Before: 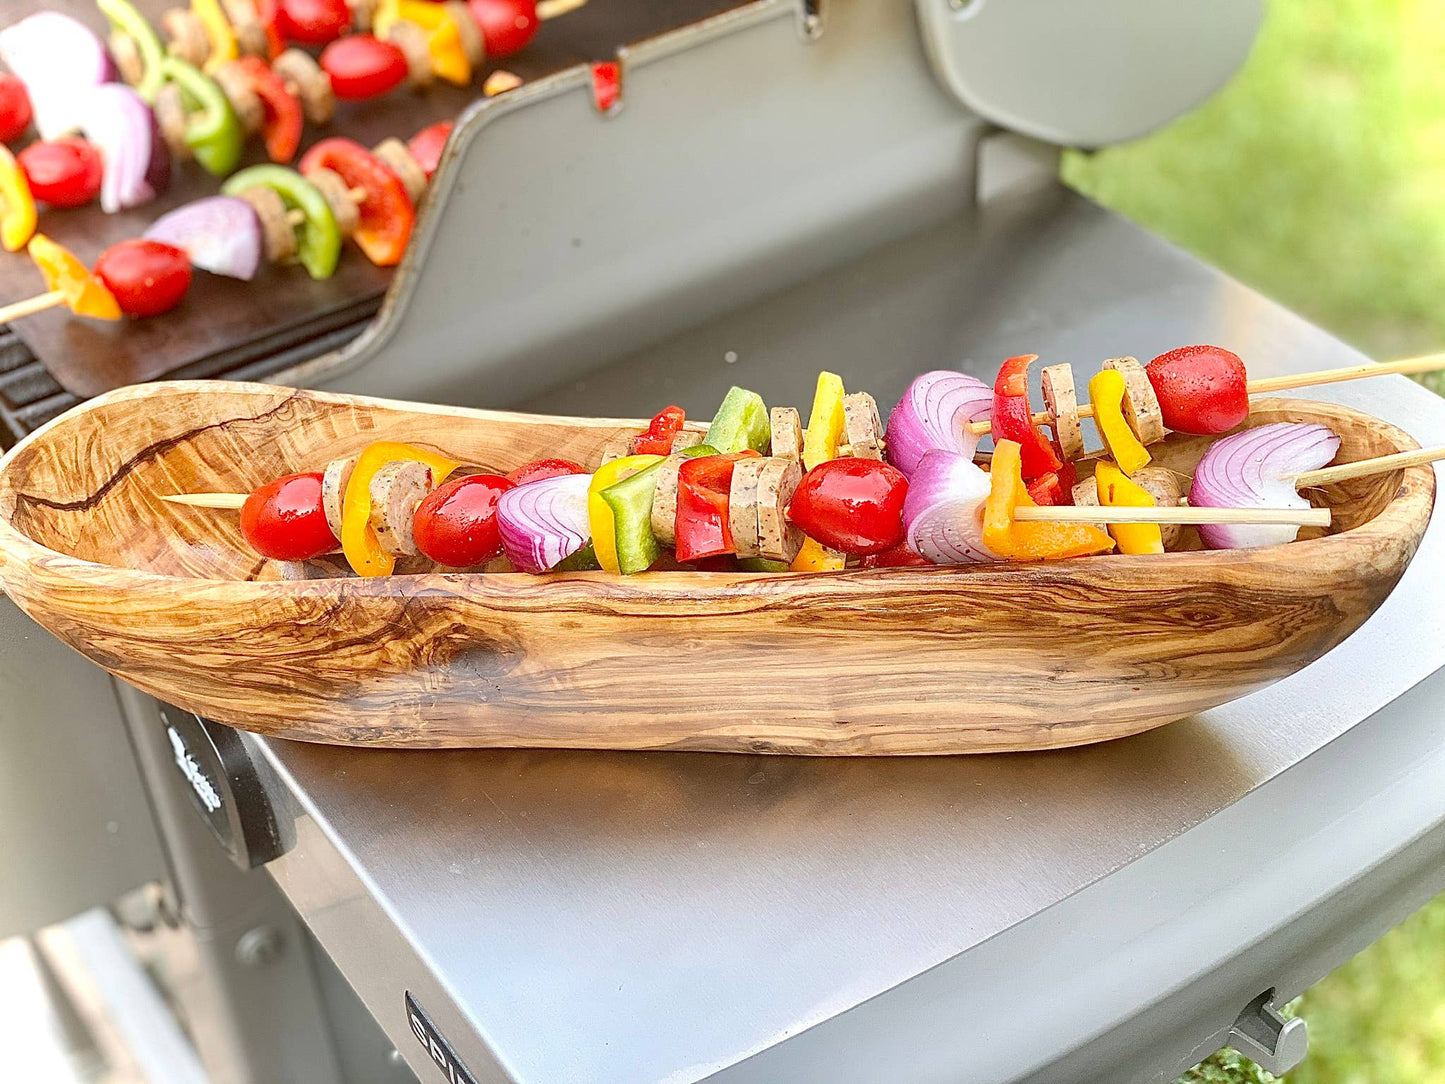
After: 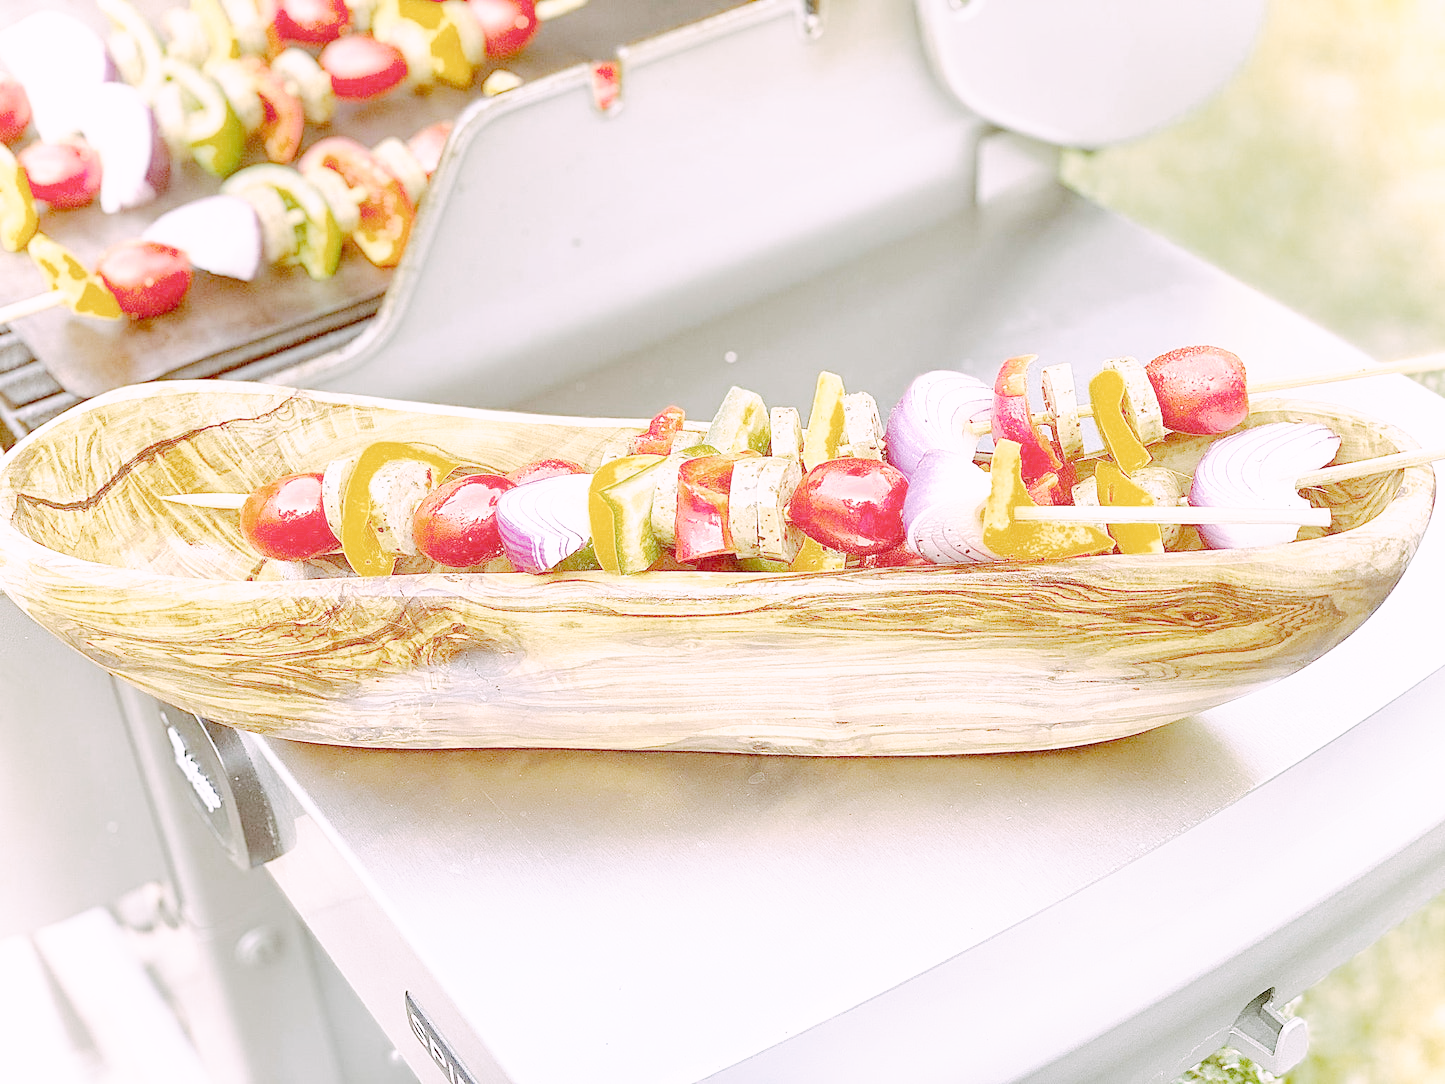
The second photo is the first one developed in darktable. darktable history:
tone curve: curves: ch0 [(0, 0) (0.003, 0) (0.011, 0.001) (0.025, 0.001) (0.044, 0.003) (0.069, 0.009) (0.1, 0.018) (0.136, 0.032) (0.177, 0.074) (0.224, 0.13) (0.277, 0.218) (0.335, 0.321) (0.399, 0.425) (0.468, 0.523) (0.543, 0.617) (0.623, 0.708) (0.709, 0.789) (0.801, 0.873) (0.898, 0.967) (1, 1)], preserve colors none
color look up table: target L [87.39, 80, 82.72, 75.89, 46.02, 64.04, 69.61, 62.44, 43.76, 56.91, 46.17, 48.37, 36.92, 22.93, 200, 91.63, 76.68, 82.02, 63.41, 60.9, 62.34, 56.16, 53.36, 46.67, 38.33, 39.26, 34.3, 28.75, 4.328, 84.37, 77.18, 74.55, 73.91, 62.2, 62.27, 55.33, 53.76, 49.53, 50.11, 44.61, 39.3, 22.54, 30.95, 22.18, 86.99, 85.43, 70.11, 71.9, 50.87], target a [0.802, -4.306, -6.637, -47.98, -34.51, -40.82, -19.77, -45.99, -31.48, -14.5, -18.85, -27.99, -24.33, -12.58, 0, 9.534, 5.534, 7.217, 35.86, 11.29, 53.8, 61.21, 15.14, 43.86, 5.077, 34.77, 21.38, 4.396, 4.749, 14.4, 25.35, 12.95, 33.71, -14.96, 64.65, 9.837, 14.11, 34.7, 56.21, 16.84, 34.45, 7.065, 30.08, 11.84, -6.923, -8.288, -45.14, -29.86, -5.465], target b [3.984, 51.38, 25.25, -2.352, 32.22, 41.35, 1.571, 25.88, 26.4, 31.12, 34.12, 1.861, 24.64, 3.662, 0, -2.552, 56.35, 33.98, 23.18, 4.666, -7.525, 5.691, 39.94, 32.69, 2.735, 14.59, 3.724, 23.68, 8.261, -18.65, -7.571, -29.02, -28.91, -47.02, -40.36, -15.79, -44.22, -46.14, -58.12, -70.35, -18.45, -19.75, -55.03, -24.11, -16.21, -18.27, -7.653, -32.72, -33.15], num patches 49
